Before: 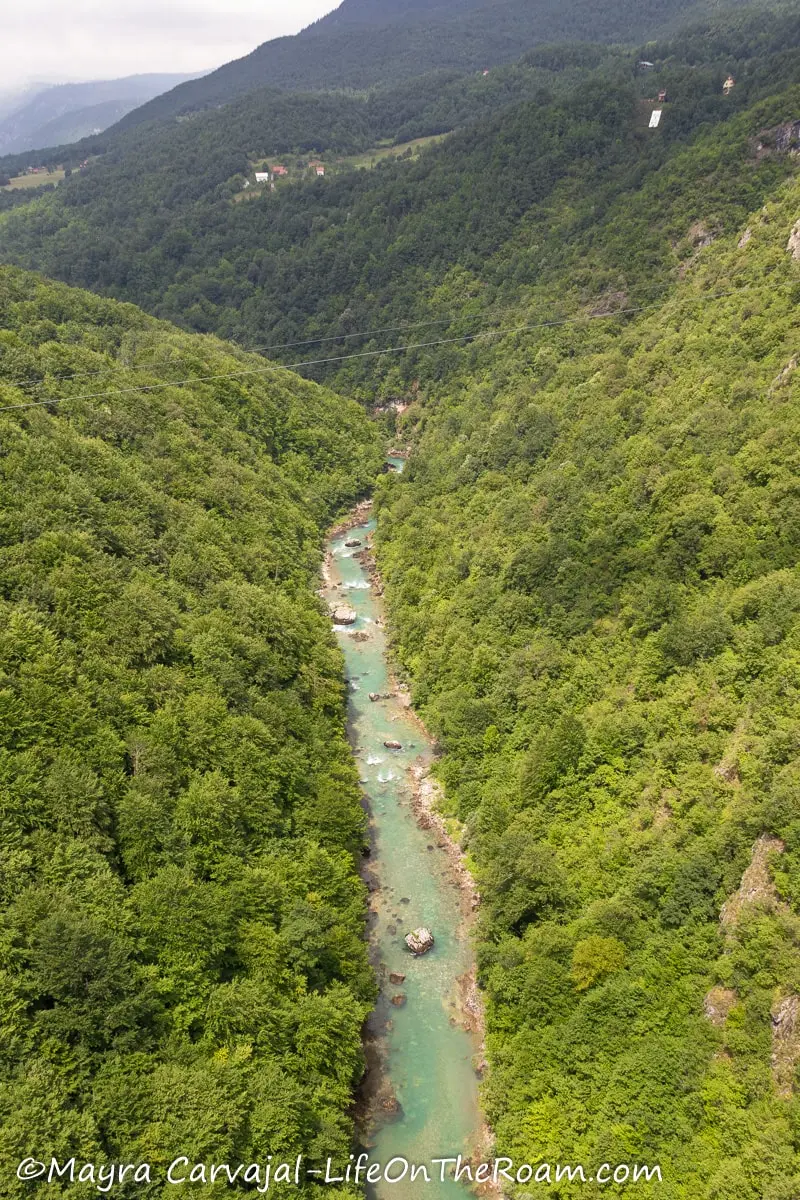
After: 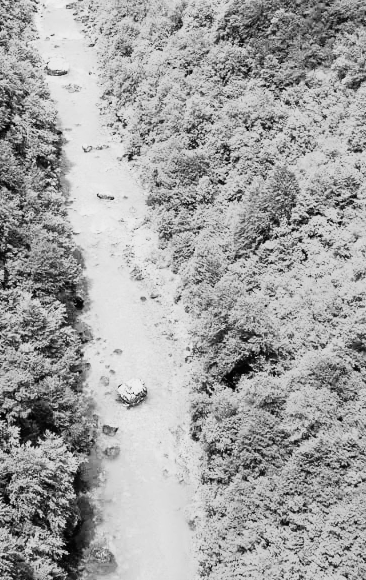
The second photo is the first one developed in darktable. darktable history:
crop: left 35.976%, top 45.819%, right 18.162%, bottom 5.807%
white balance: red 0.924, blue 1.095
monochrome: a 14.95, b -89.96
rgb curve: curves: ch0 [(0, 0) (0.21, 0.15) (0.24, 0.21) (0.5, 0.75) (0.75, 0.96) (0.89, 0.99) (1, 1)]; ch1 [(0, 0.02) (0.21, 0.13) (0.25, 0.2) (0.5, 0.67) (0.75, 0.9) (0.89, 0.97) (1, 1)]; ch2 [(0, 0.02) (0.21, 0.13) (0.25, 0.2) (0.5, 0.67) (0.75, 0.9) (0.89, 0.97) (1, 1)], compensate middle gray true
